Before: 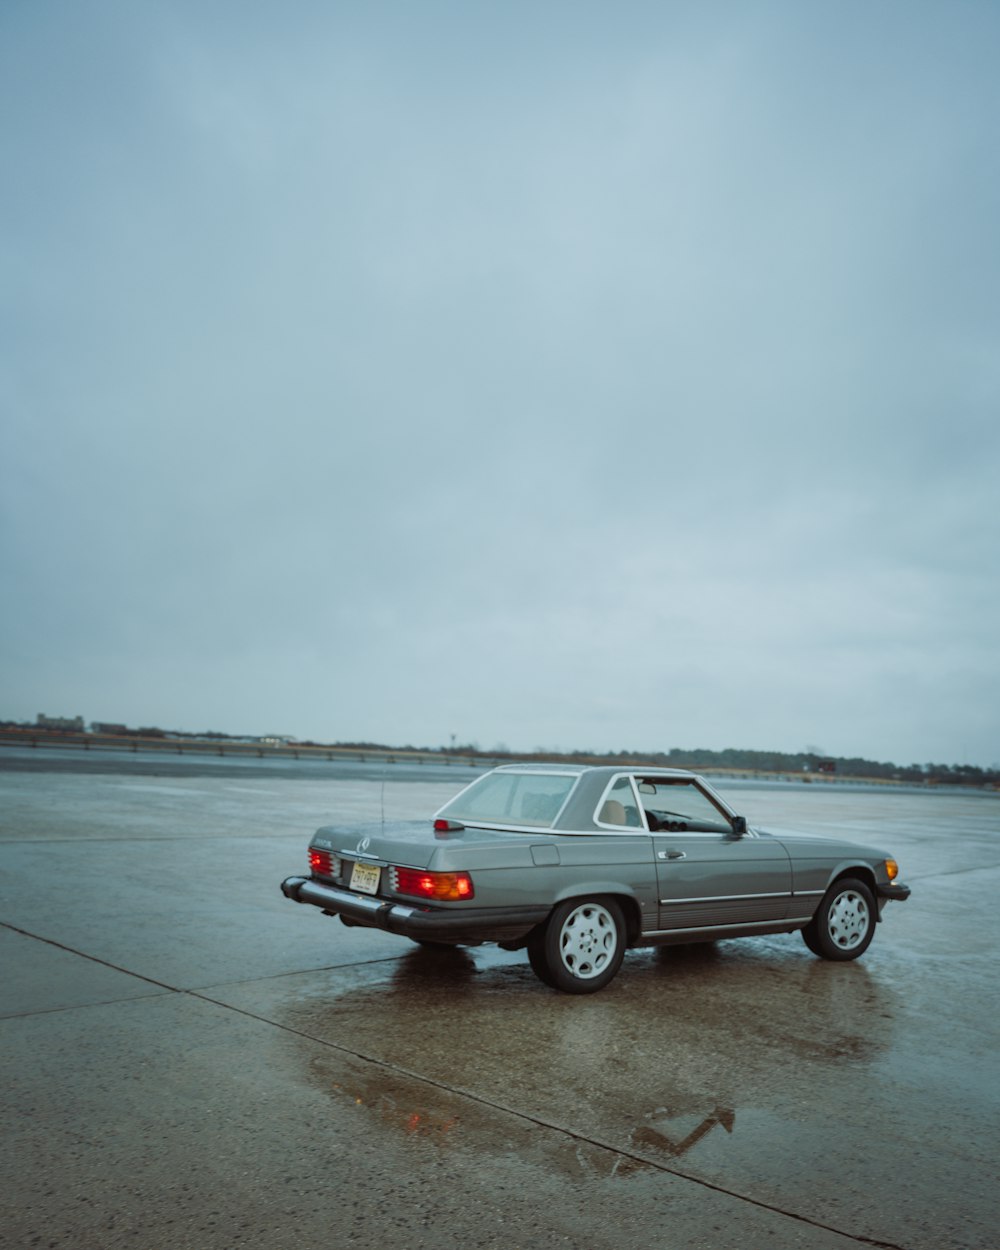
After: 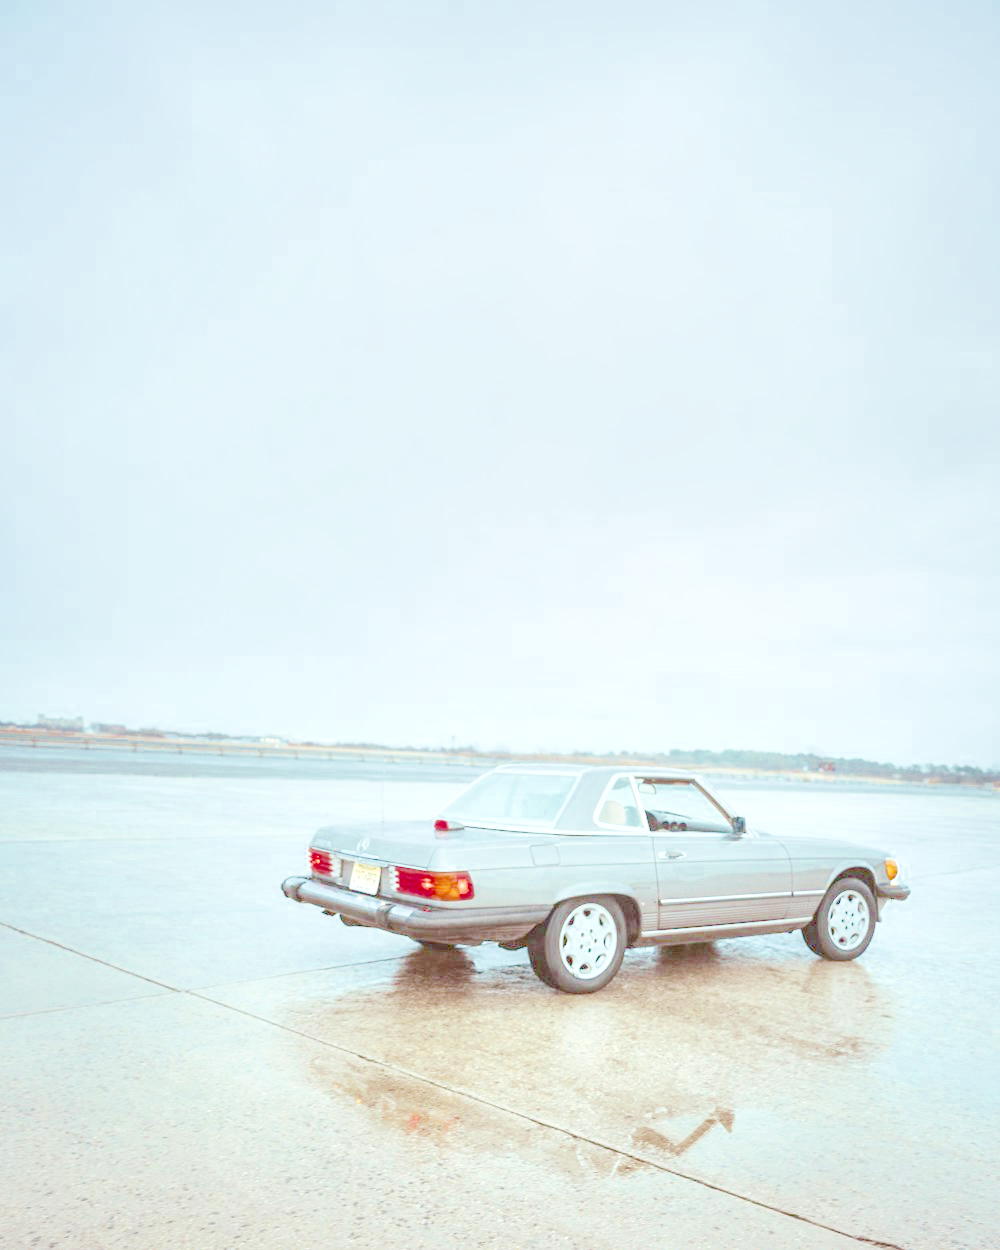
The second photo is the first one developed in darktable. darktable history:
exposure: exposure 0.6 EV, compensate highlight preservation false
color balance: output saturation 120%
local contrast: highlights 20%, detail 197%
filmic rgb: middle gray luminance 3.44%, black relative exposure -5.92 EV, white relative exposure 6.33 EV, threshold 6 EV, dynamic range scaling 22.4%, target black luminance 0%, hardness 2.33, latitude 45.85%, contrast 0.78, highlights saturation mix 100%, shadows ↔ highlights balance 0.033%, add noise in highlights 0, preserve chrominance max RGB, color science v3 (2019), use custom middle-gray values true, iterations of high-quality reconstruction 0, contrast in highlights soft, enable highlight reconstruction true
